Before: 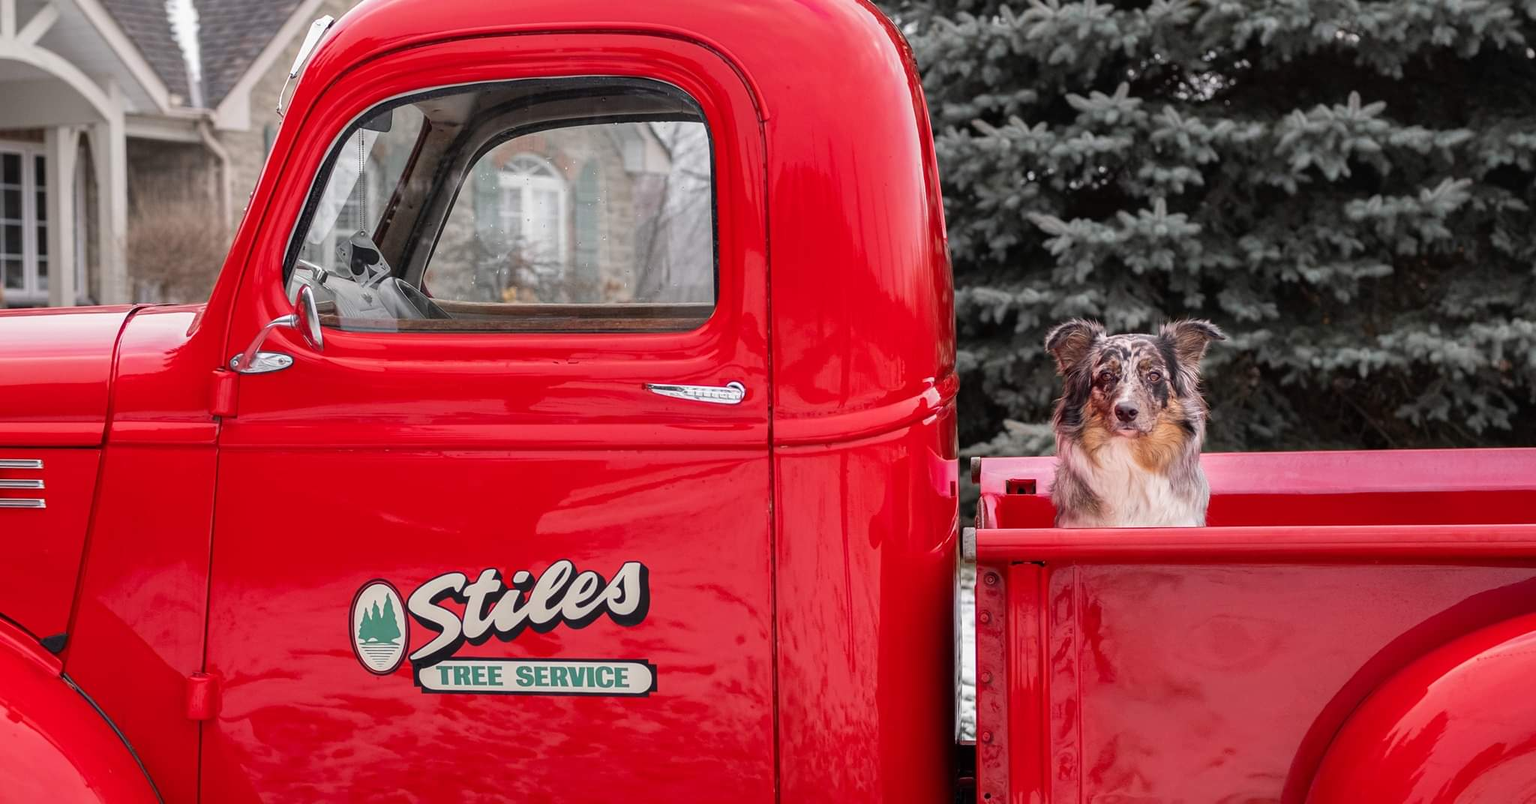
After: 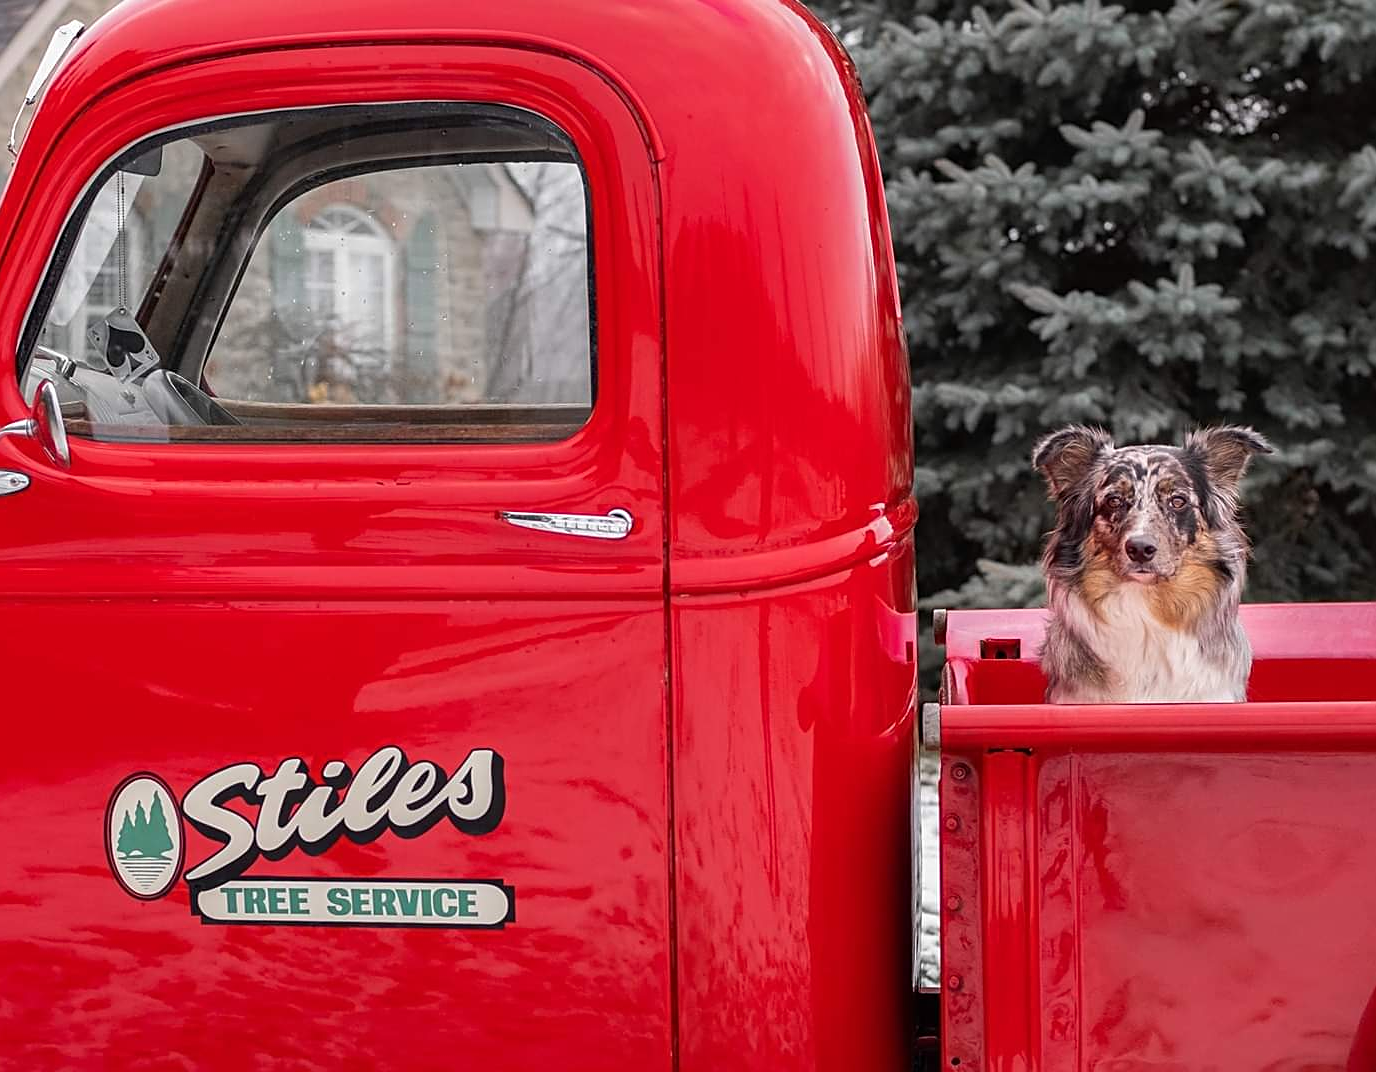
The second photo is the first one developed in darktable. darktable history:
crop and rotate: left 17.662%, right 15.118%
sharpen: on, module defaults
